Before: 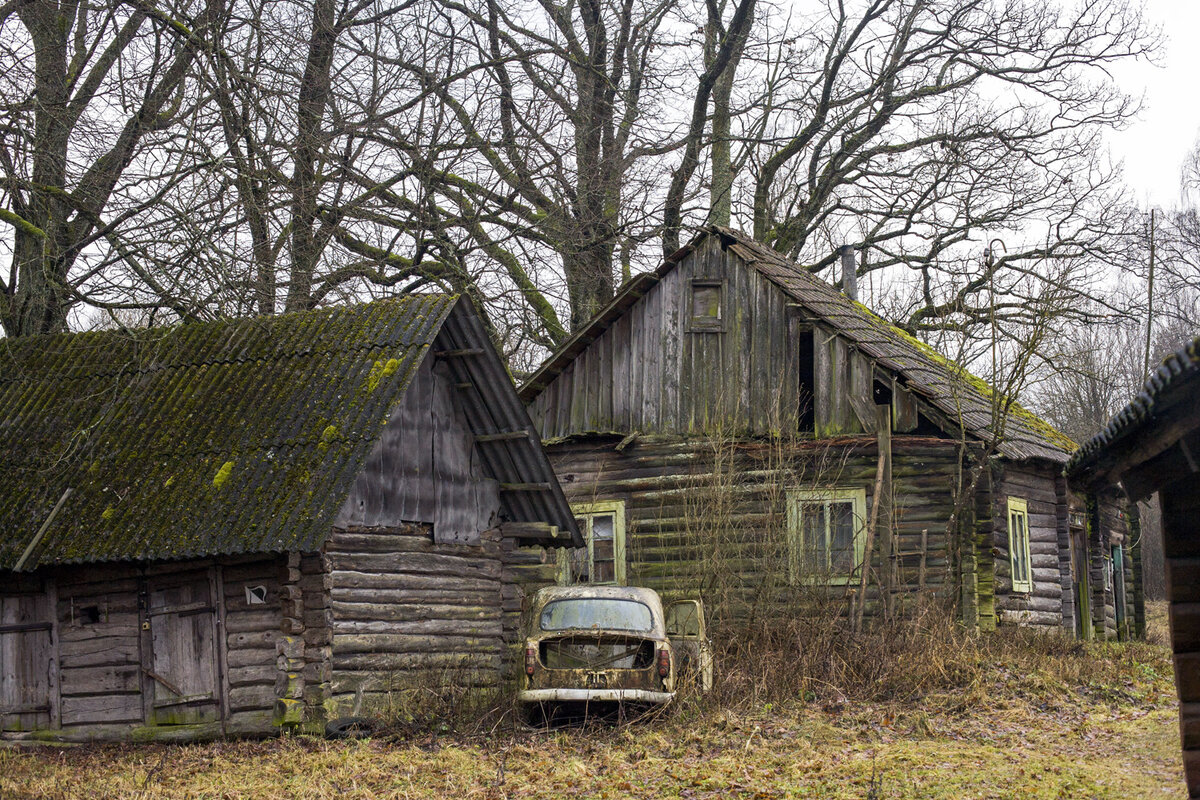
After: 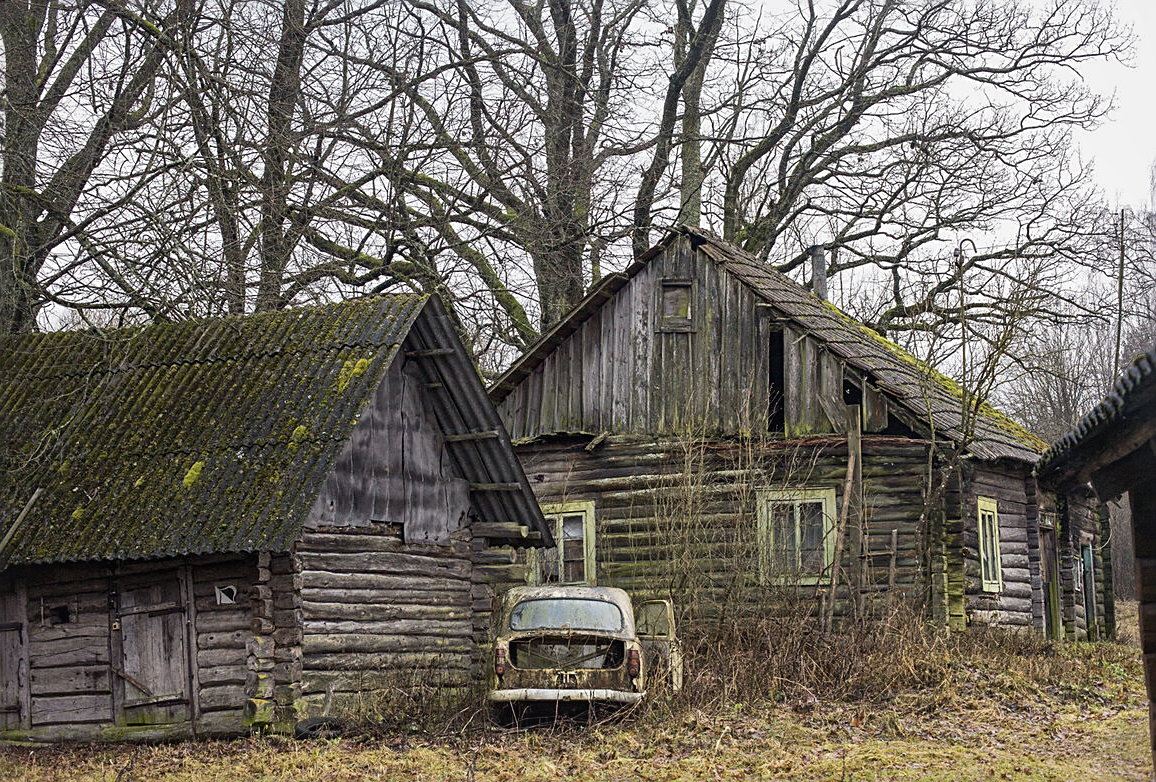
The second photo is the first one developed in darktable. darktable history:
sharpen: on, module defaults
contrast brightness saturation: contrast -0.1, saturation -0.1
local contrast: mode bilateral grid, contrast 20, coarseness 50, detail 141%, midtone range 0.2
crop and rotate: left 2.536%, right 1.107%, bottom 2.246%
